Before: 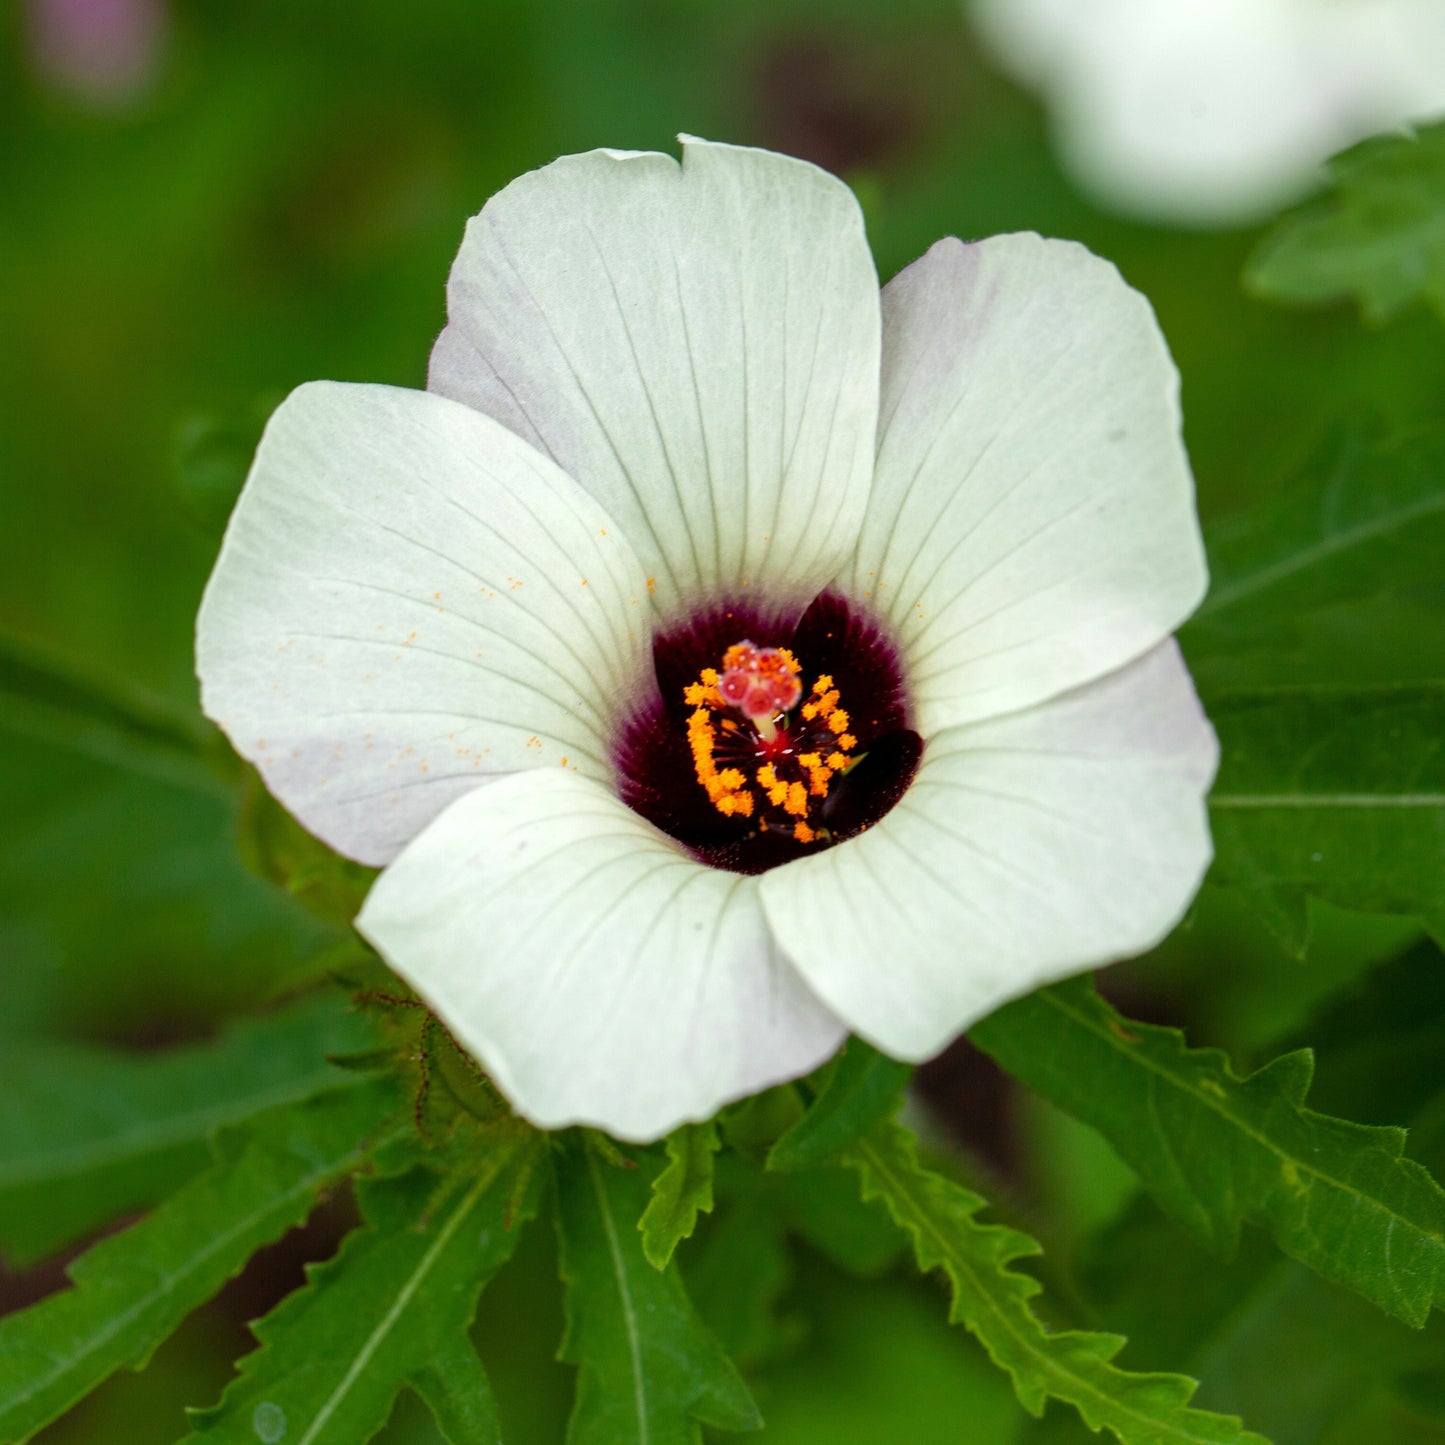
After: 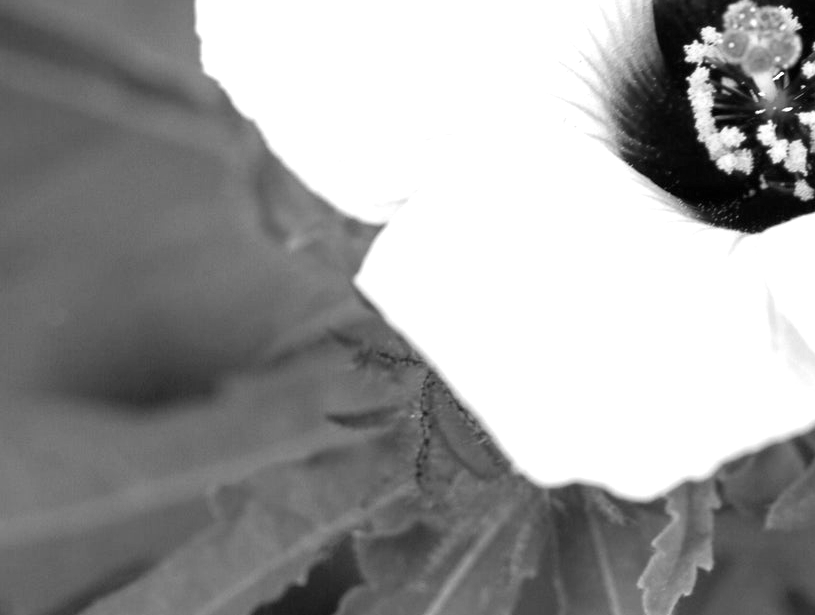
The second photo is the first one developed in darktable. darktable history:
monochrome: on, module defaults
crop: top 44.483%, right 43.593%, bottom 12.892%
exposure: black level correction 0, exposure 0.9 EV, compensate highlight preservation false
